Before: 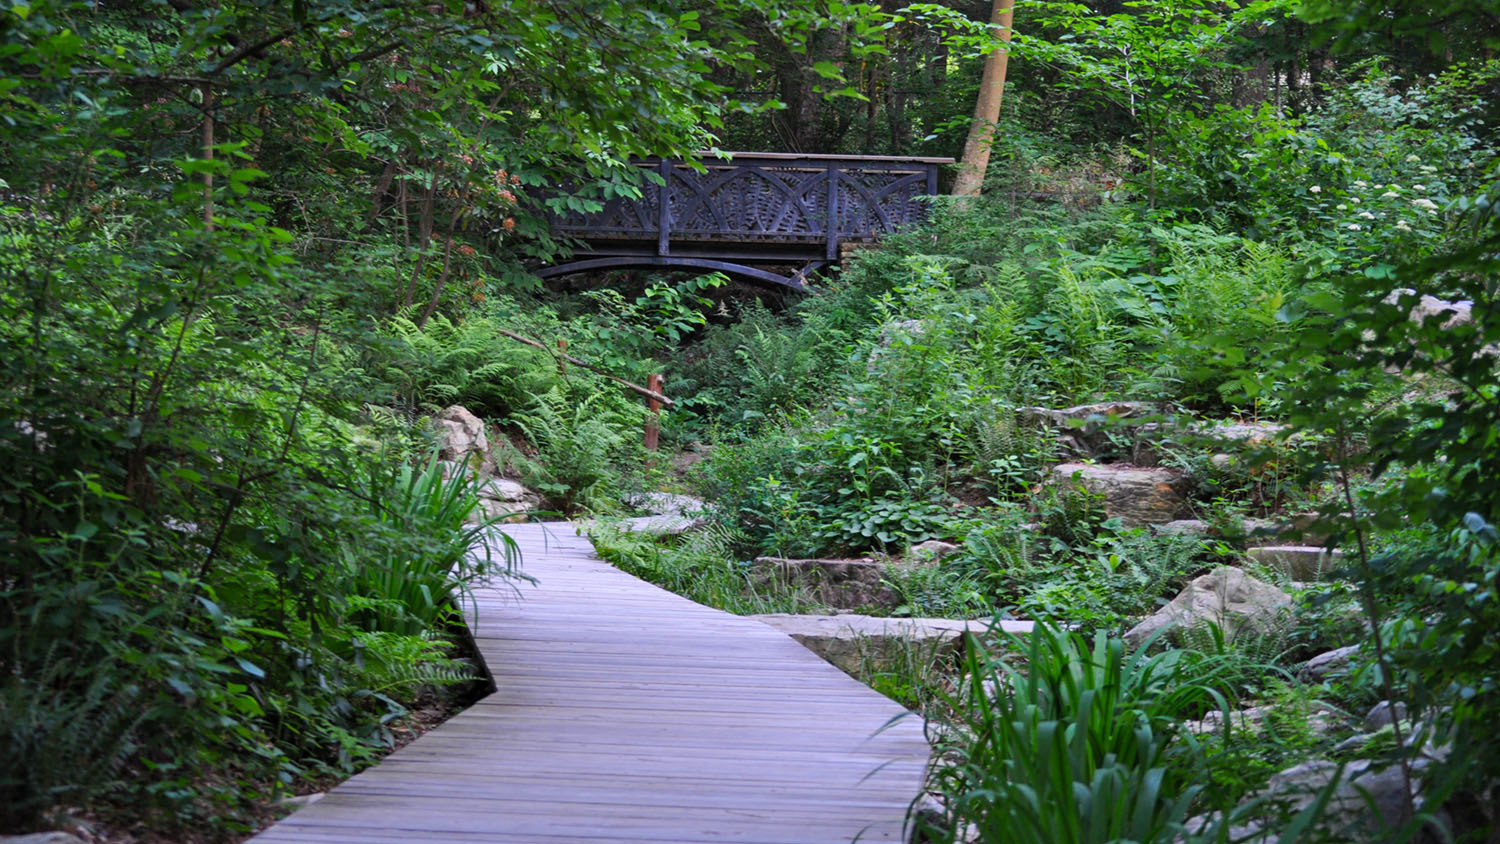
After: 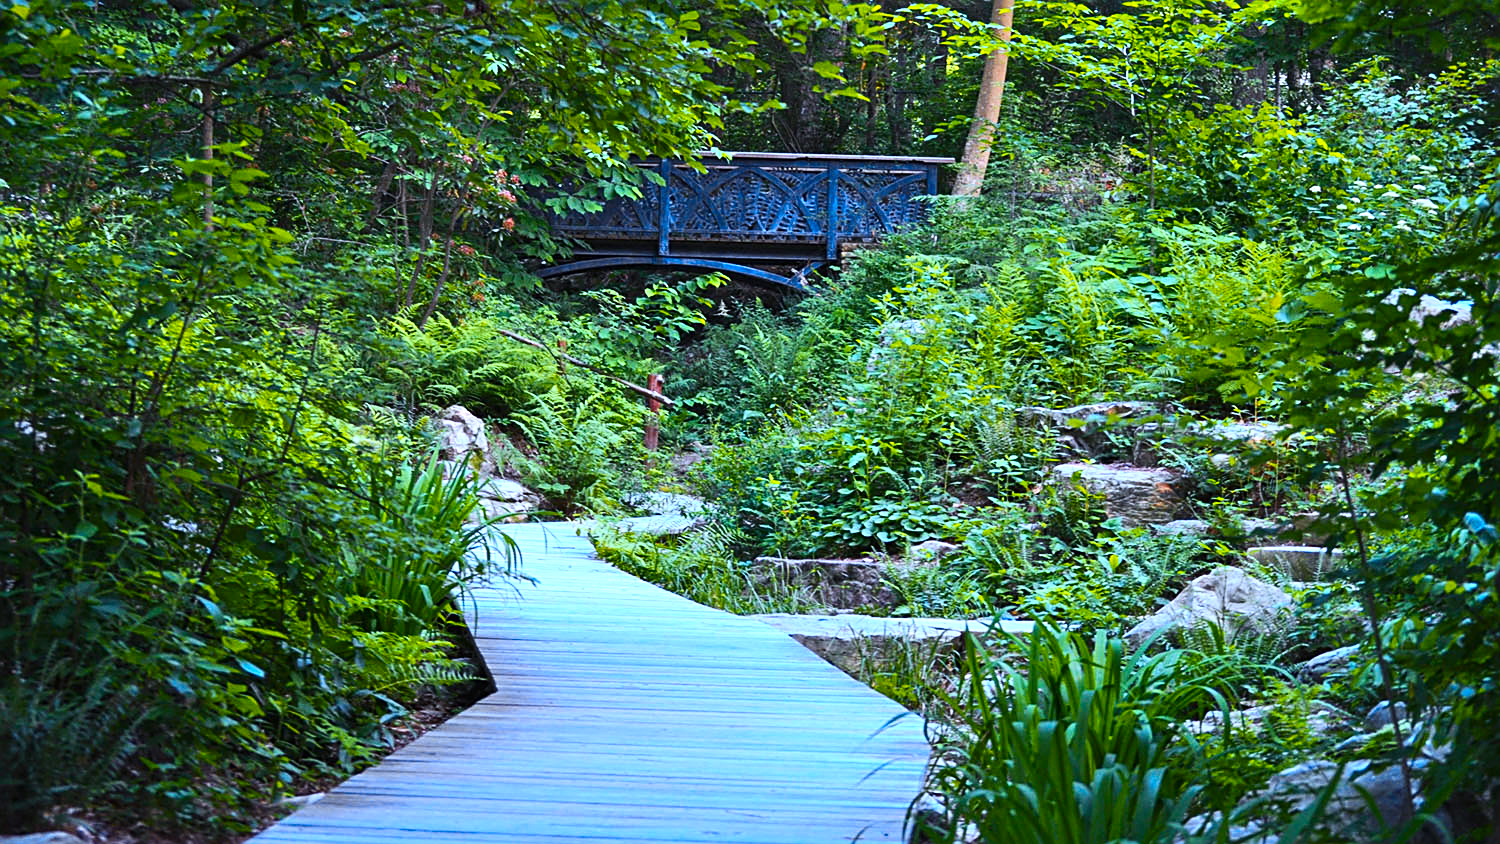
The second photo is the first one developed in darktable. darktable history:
contrast brightness saturation: contrast 0.18, saturation 0.3
sharpen: on, module defaults
exposure: black level correction -0.002, exposure 0.54 EV, compensate highlight preservation false
white balance: red 0.926, green 1.003, blue 1.133
color zones: curves: ch1 [(0.235, 0.558) (0.75, 0.5)]; ch2 [(0.25, 0.462) (0.749, 0.457)], mix 40.67%
